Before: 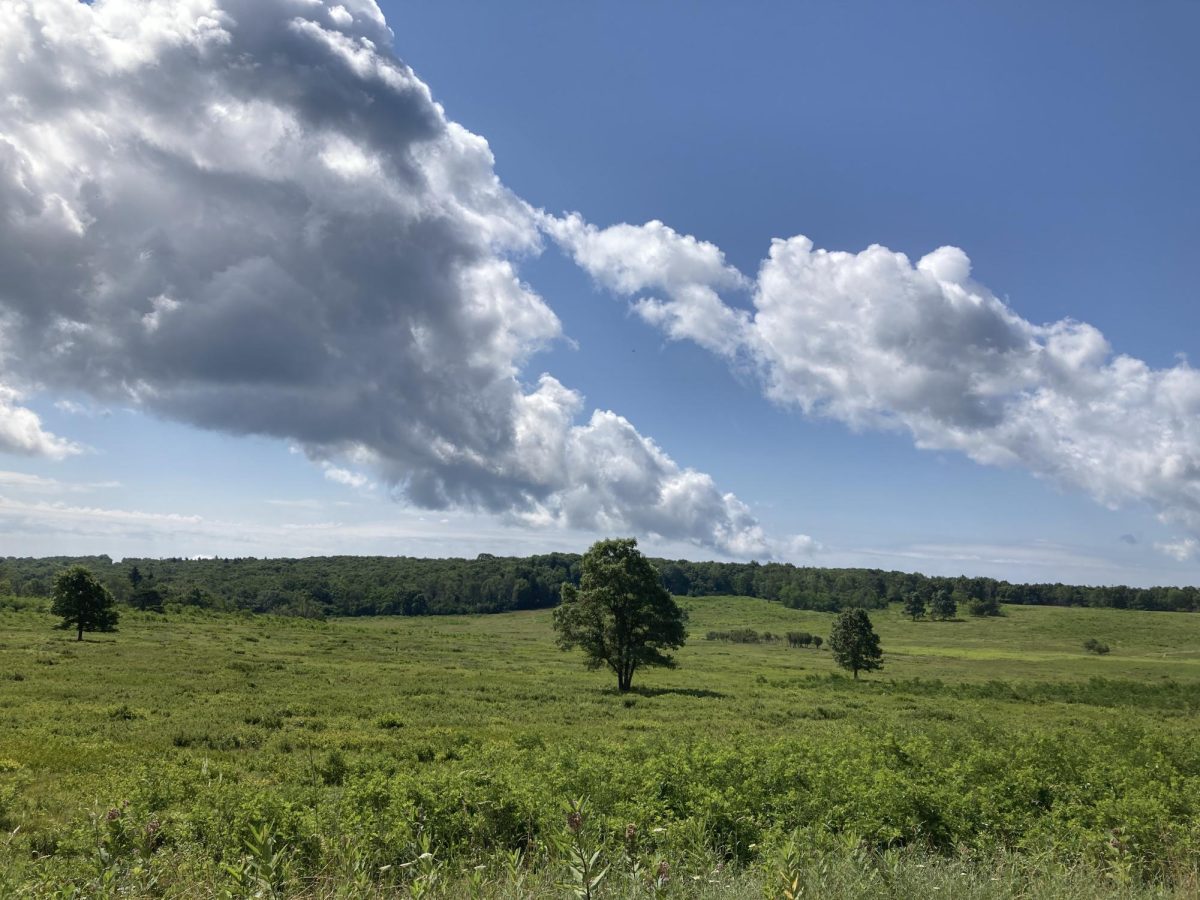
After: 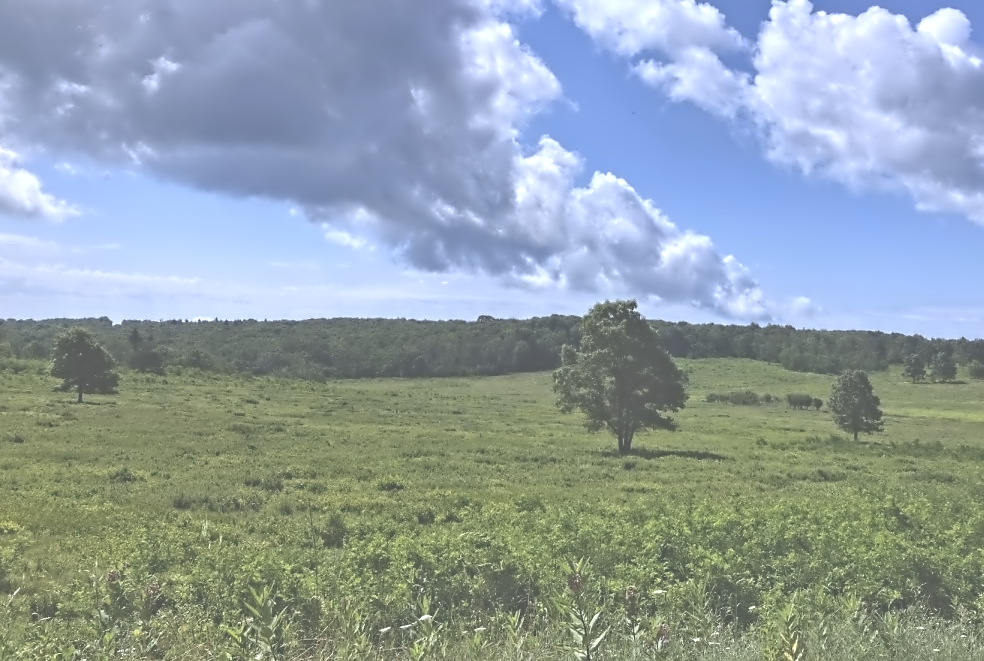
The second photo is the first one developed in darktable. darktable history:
contrast equalizer: octaves 7, y [[0.5, 0.542, 0.583, 0.625, 0.667, 0.708], [0.5 ×6], [0.5 ×6], [0, 0.033, 0.067, 0.1, 0.133, 0.167], [0, 0.05, 0.1, 0.15, 0.2, 0.25]]
contrast brightness saturation: brightness 0.09, saturation 0.19
crop: top 26.531%, right 17.959%
exposure: black level correction -0.087, compensate highlight preservation false
white balance: red 0.967, blue 1.119, emerald 0.756
